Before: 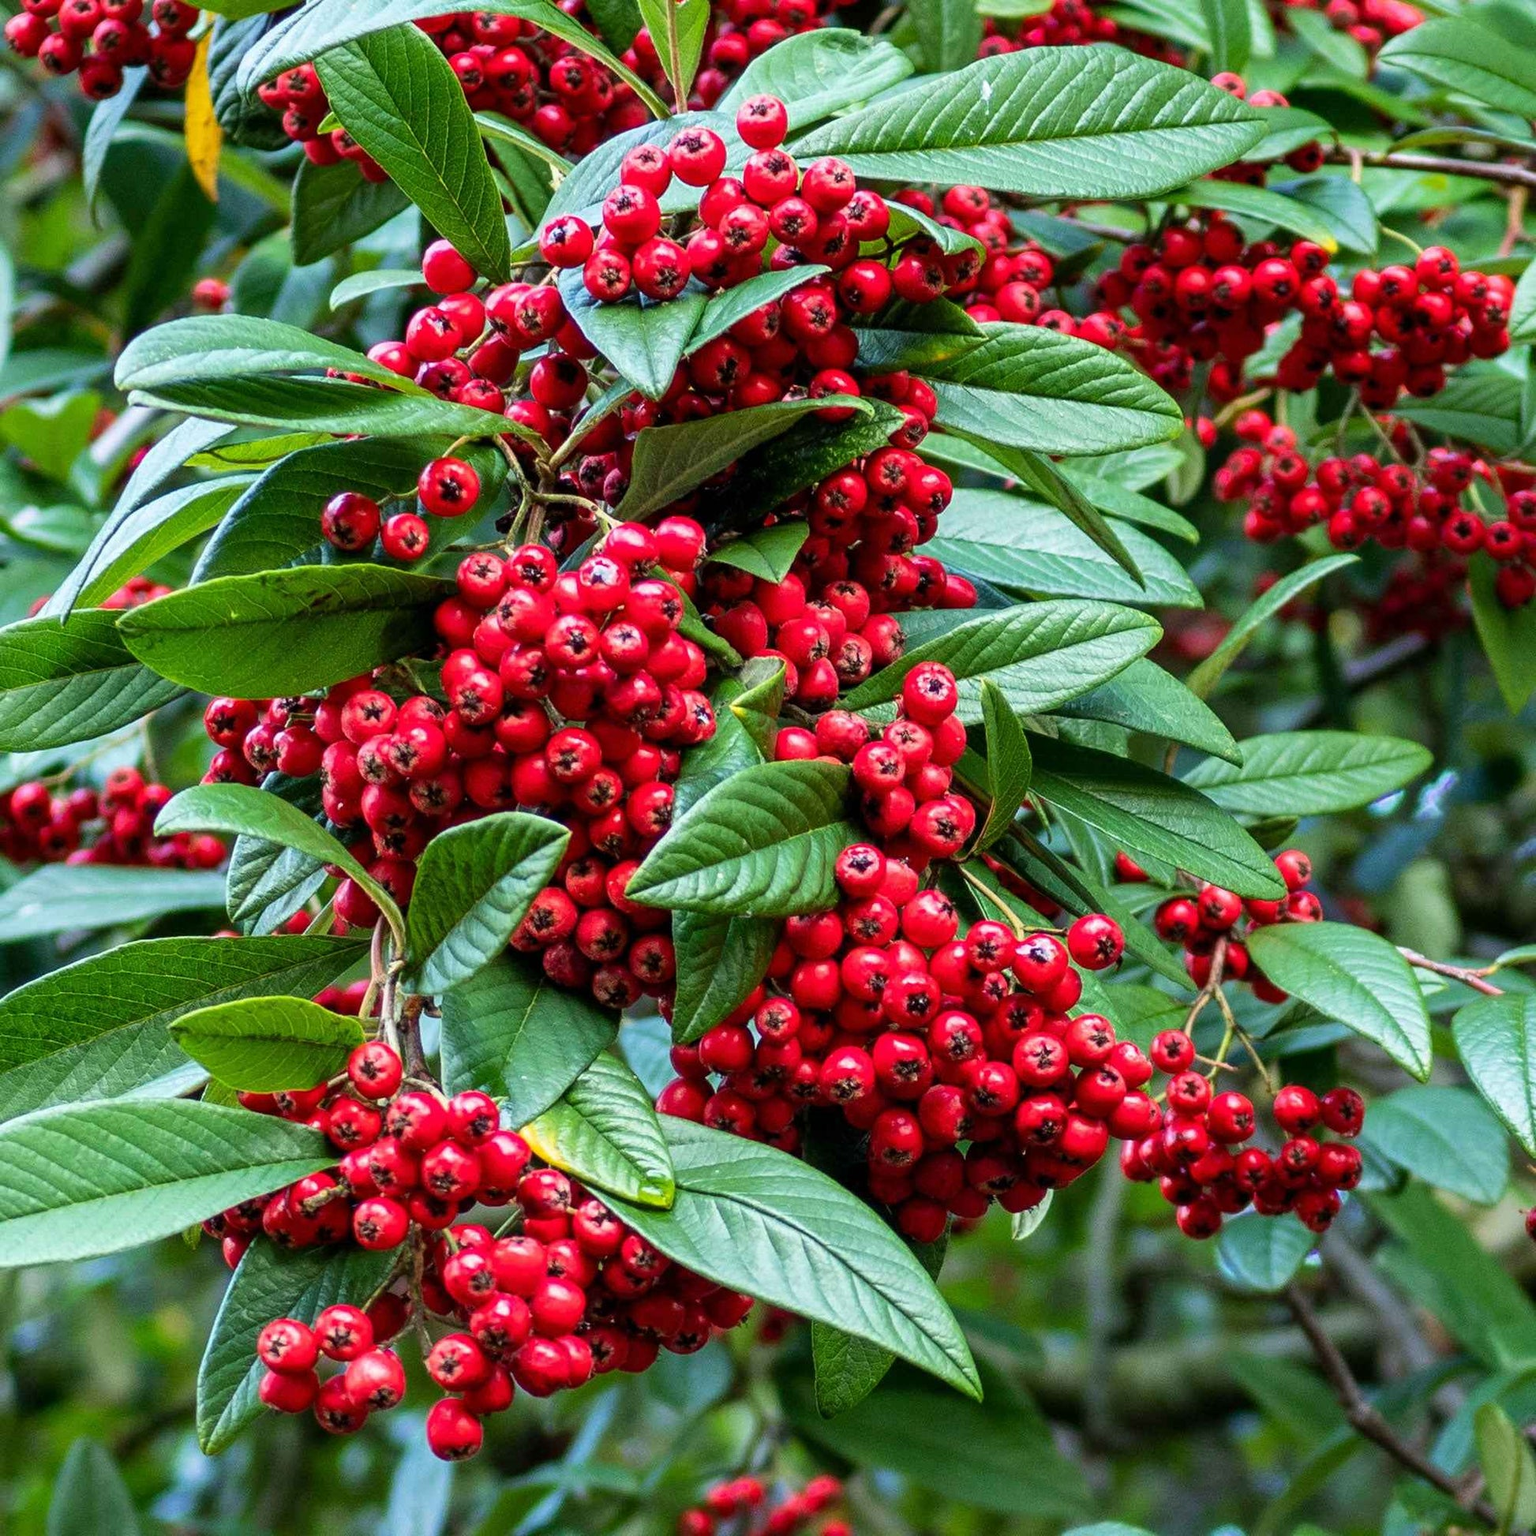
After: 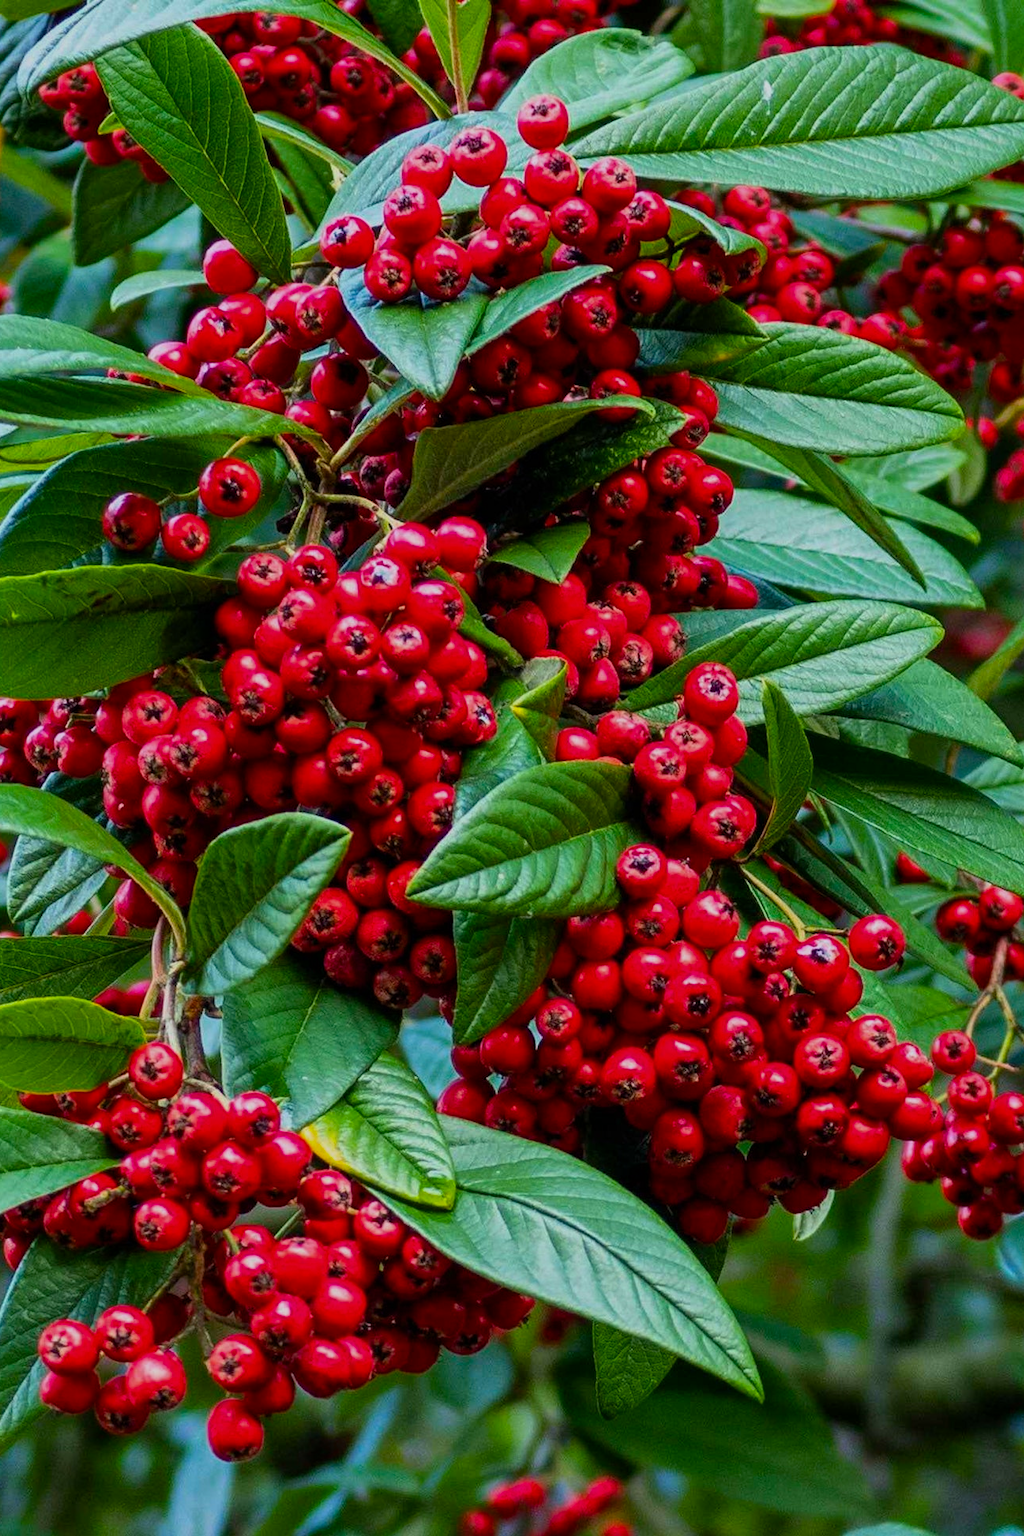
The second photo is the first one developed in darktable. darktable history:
exposure: exposure -0.582 EV, compensate highlight preservation false
crop and rotate: left 14.292%, right 19.041%
color balance rgb: perceptual saturation grading › global saturation 25%, global vibrance 20%
